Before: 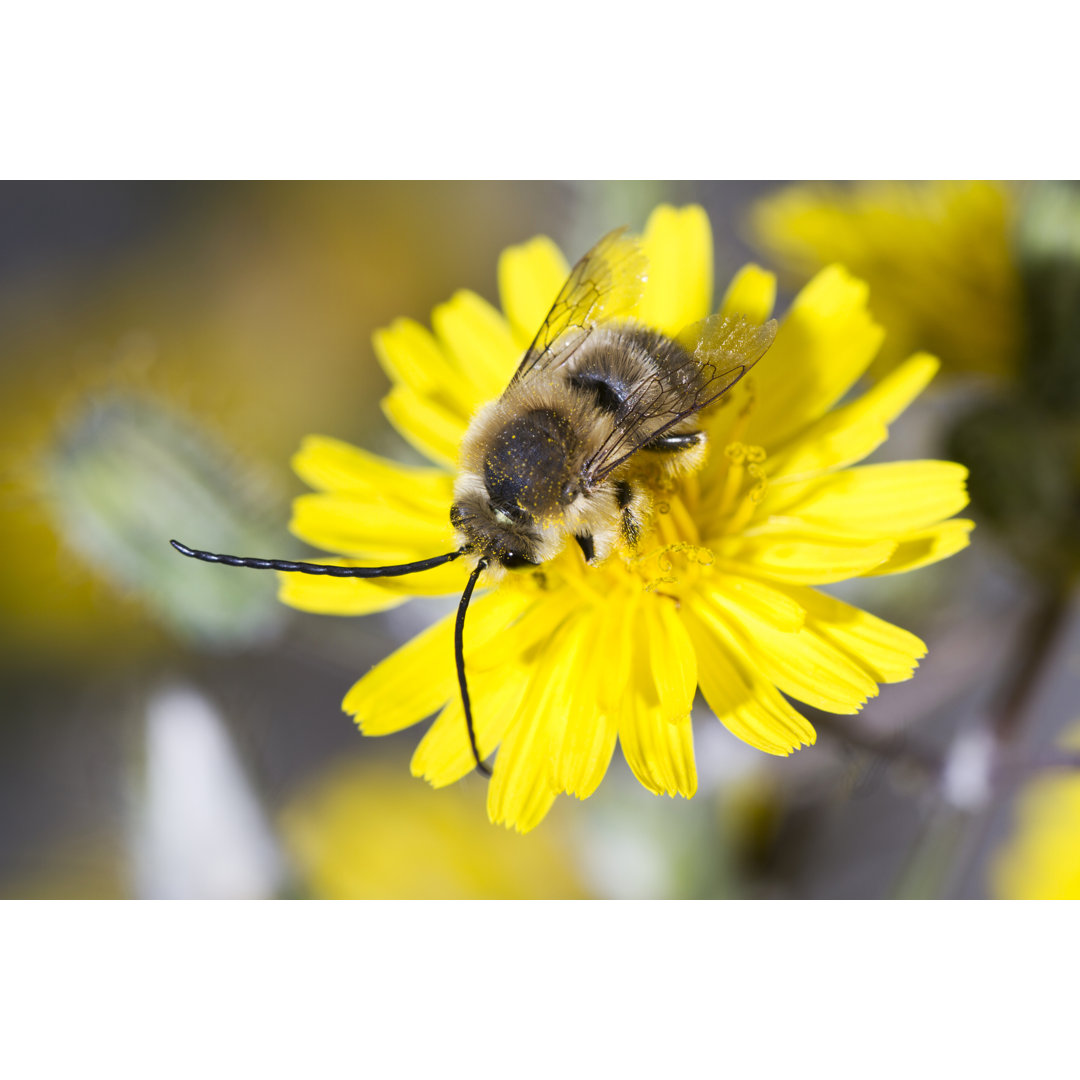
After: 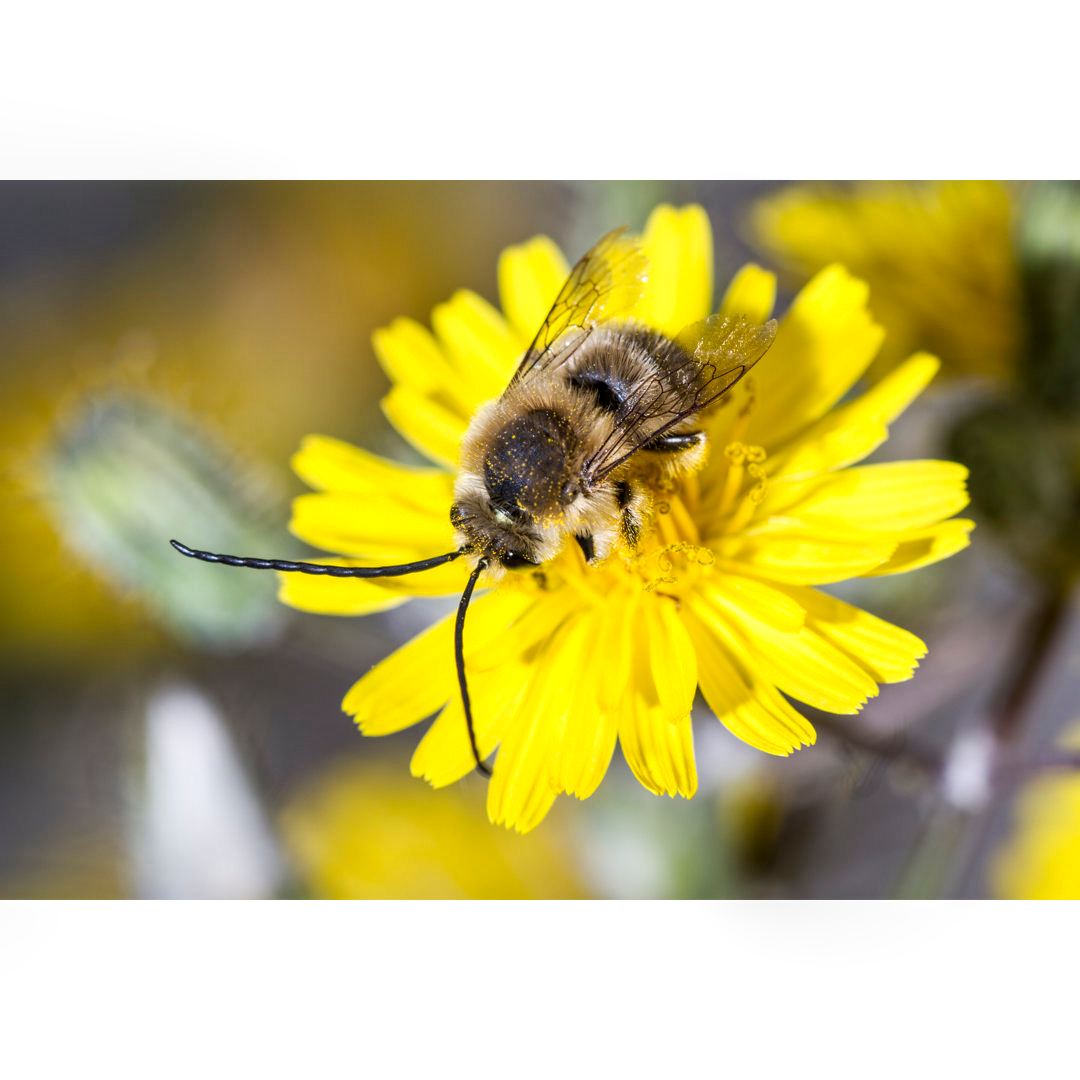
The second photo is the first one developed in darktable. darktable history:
local contrast: highlights 62%, detail 143%, midtone range 0.423
